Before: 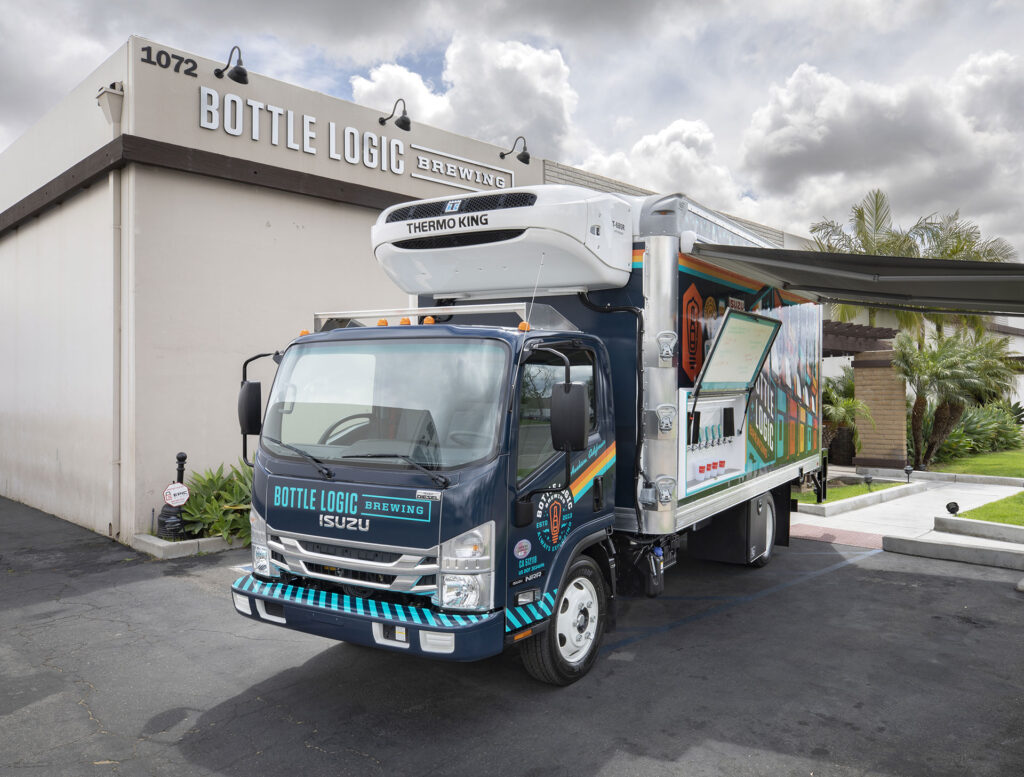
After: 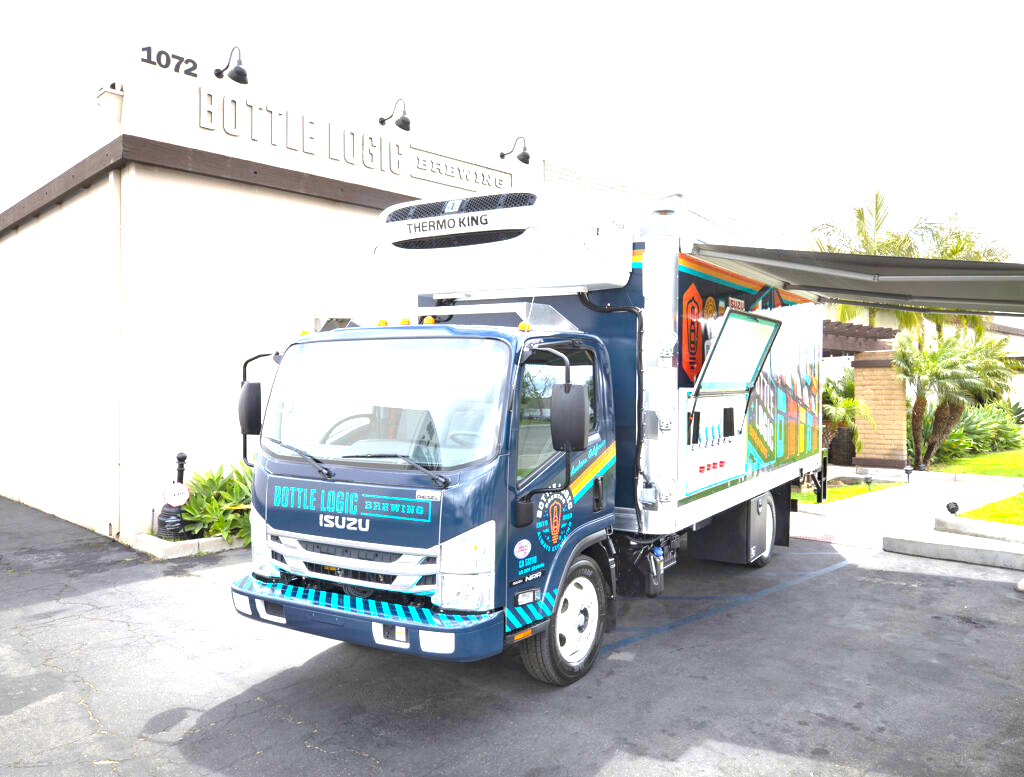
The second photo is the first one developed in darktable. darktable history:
exposure: black level correction 0, exposure 1.873 EV, compensate exposure bias true, compensate highlight preservation false
color correction: highlights b* 0.018, saturation 1.27
